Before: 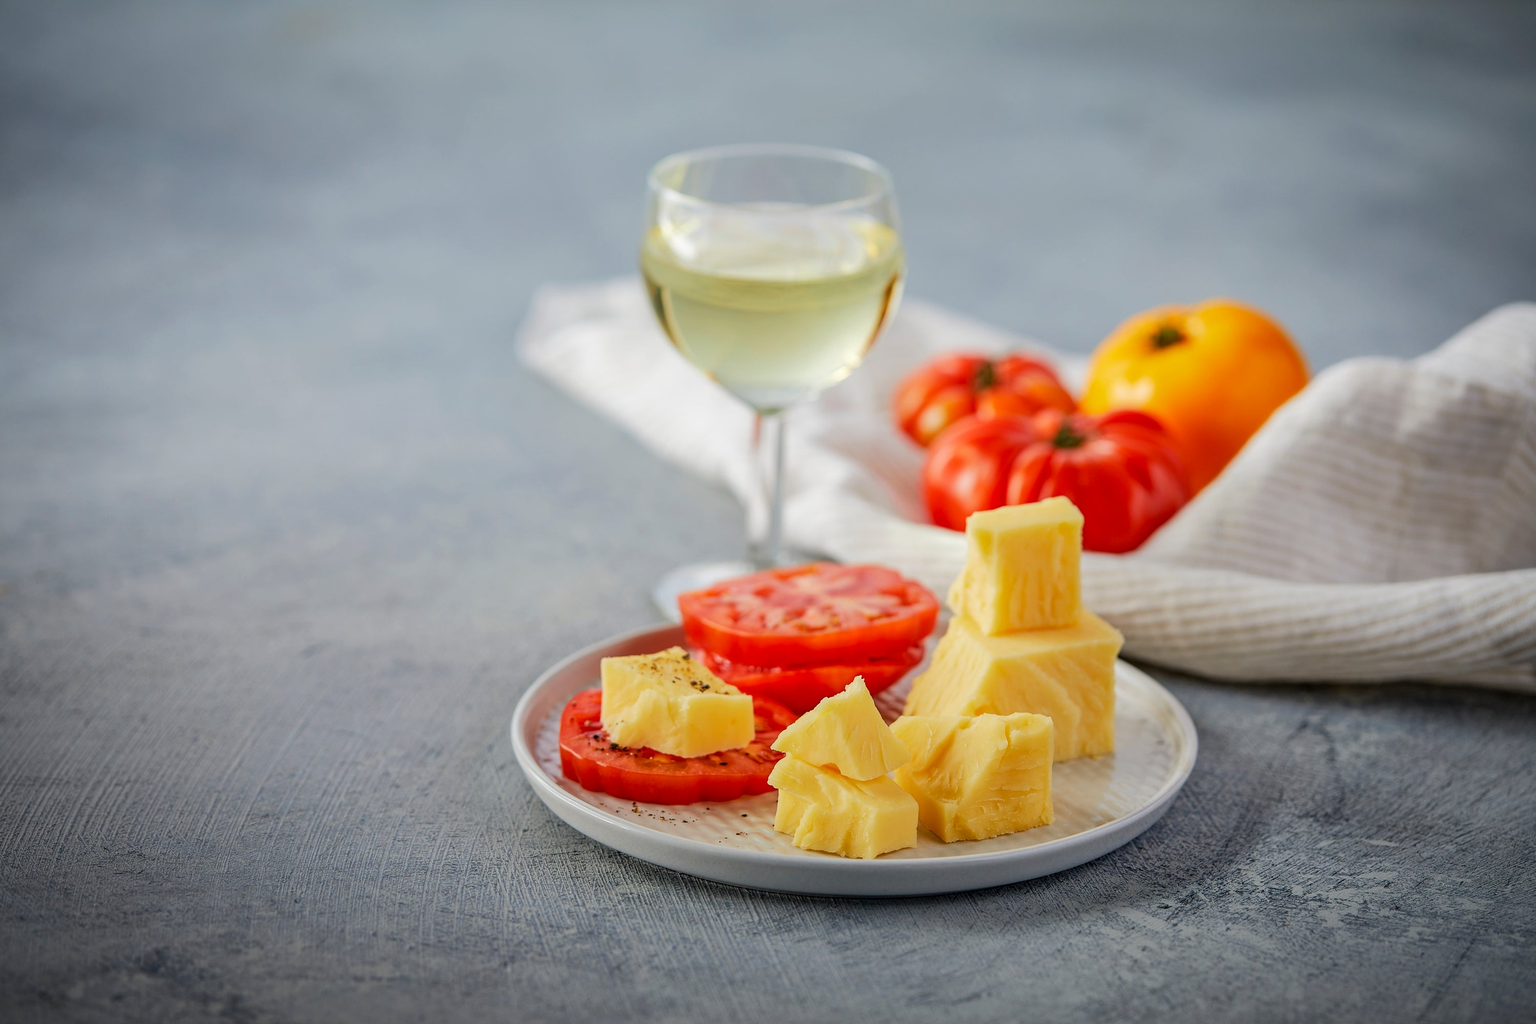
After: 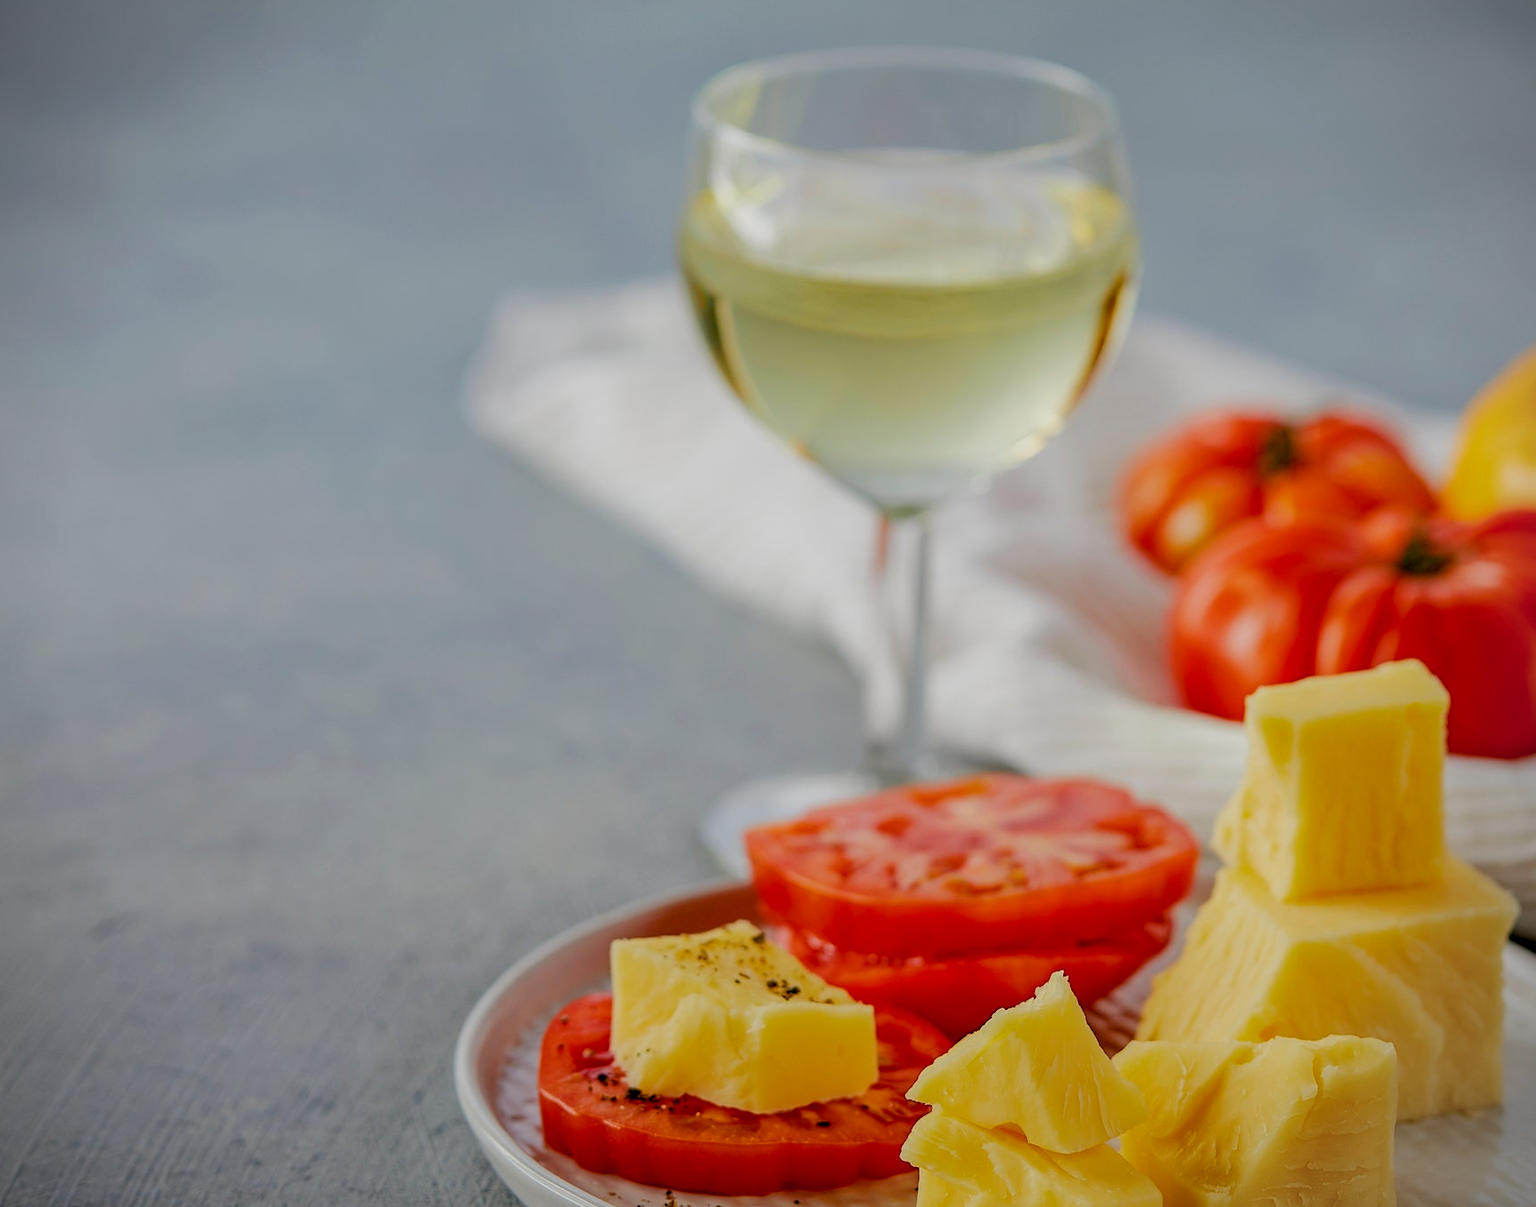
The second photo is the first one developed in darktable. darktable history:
crop: left 16.245%, top 11.433%, right 26.161%, bottom 20.621%
exposure: black level correction 0.011, exposure -0.473 EV, compensate highlight preservation false
color balance rgb: global offset › luminance -0.512%, linear chroma grading › global chroma 8.898%, perceptual saturation grading › global saturation 0.843%
tone equalizer: on, module defaults
vignetting: fall-off start 91.24%
